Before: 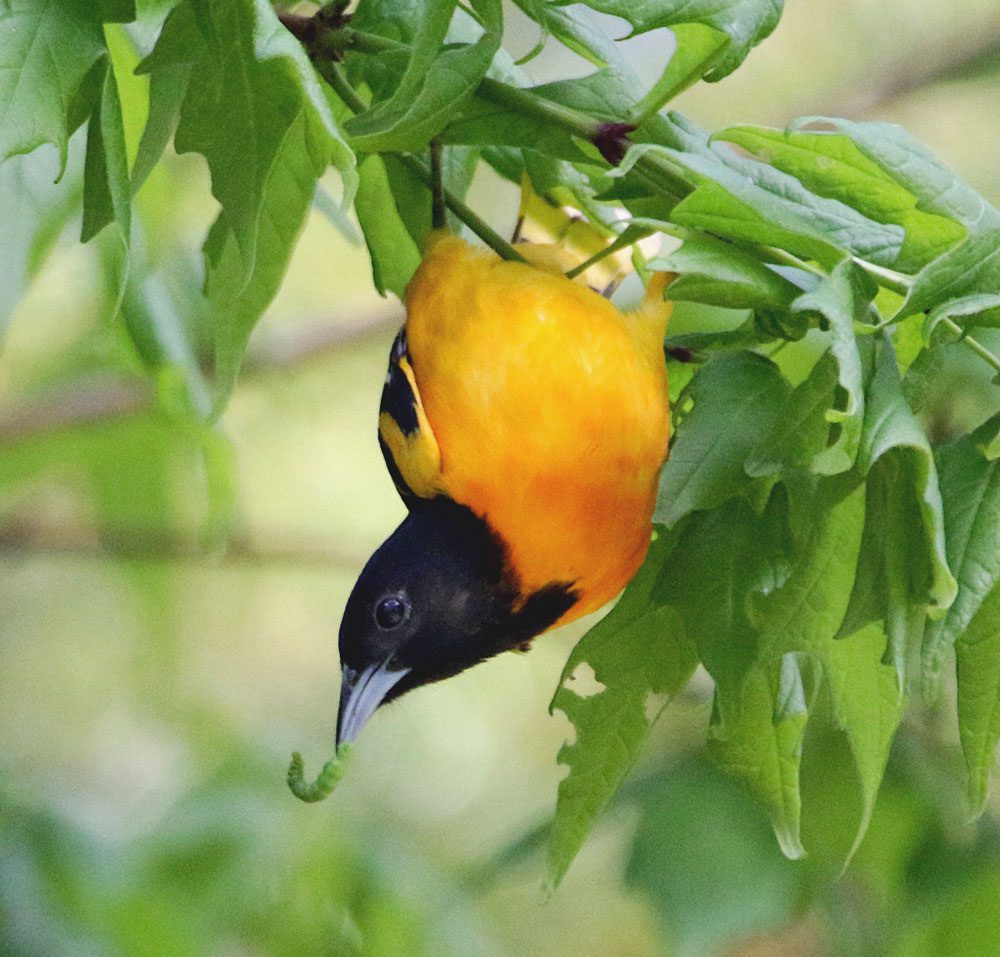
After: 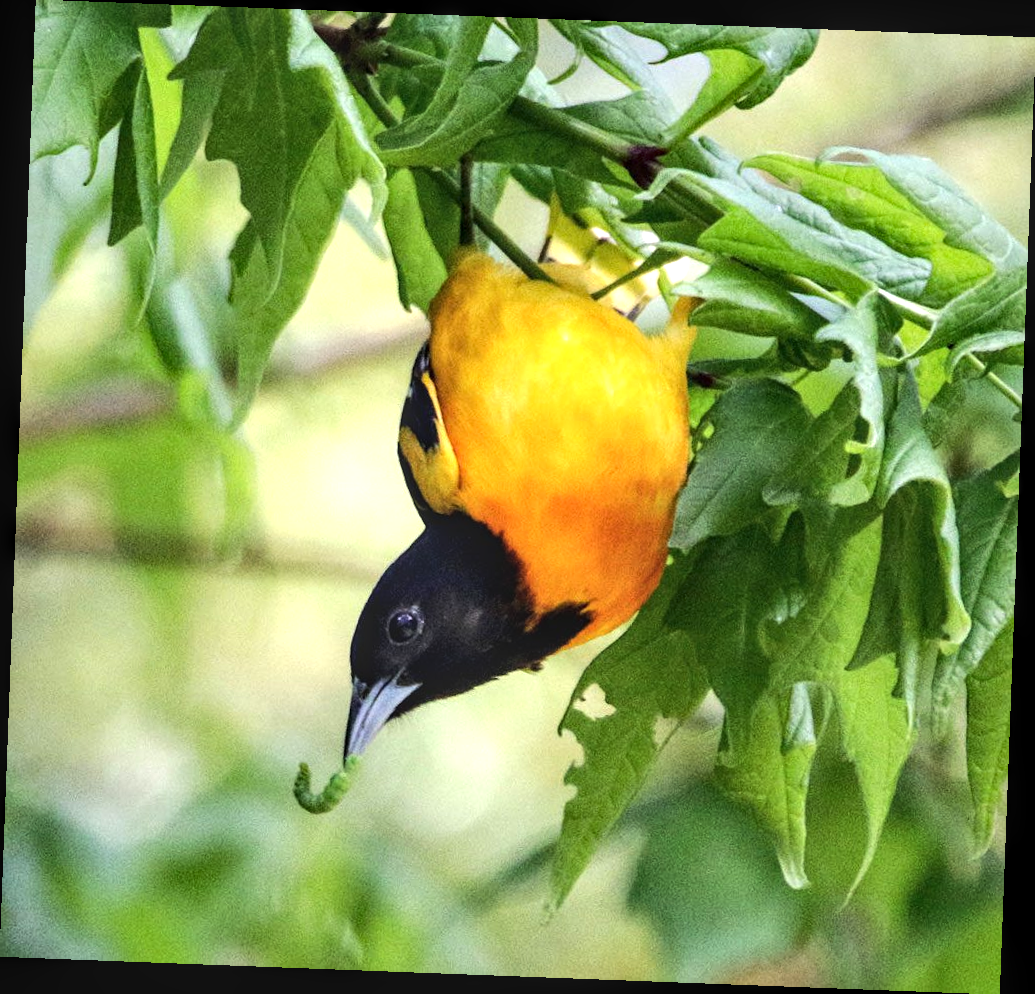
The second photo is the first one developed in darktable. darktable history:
tone equalizer: -8 EV -0.75 EV, -7 EV -0.7 EV, -6 EV -0.6 EV, -5 EV -0.4 EV, -3 EV 0.4 EV, -2 EV 0.6 EV, -1 EV 0.7 EV, +0 EV 0.75 EV, edges refinement/feathering 500, mask exposure compensation -1.57 EV, preserve details no
local contrast: detail 130%
rotate and perspective: rotation 2.17°, automatic cropping off
